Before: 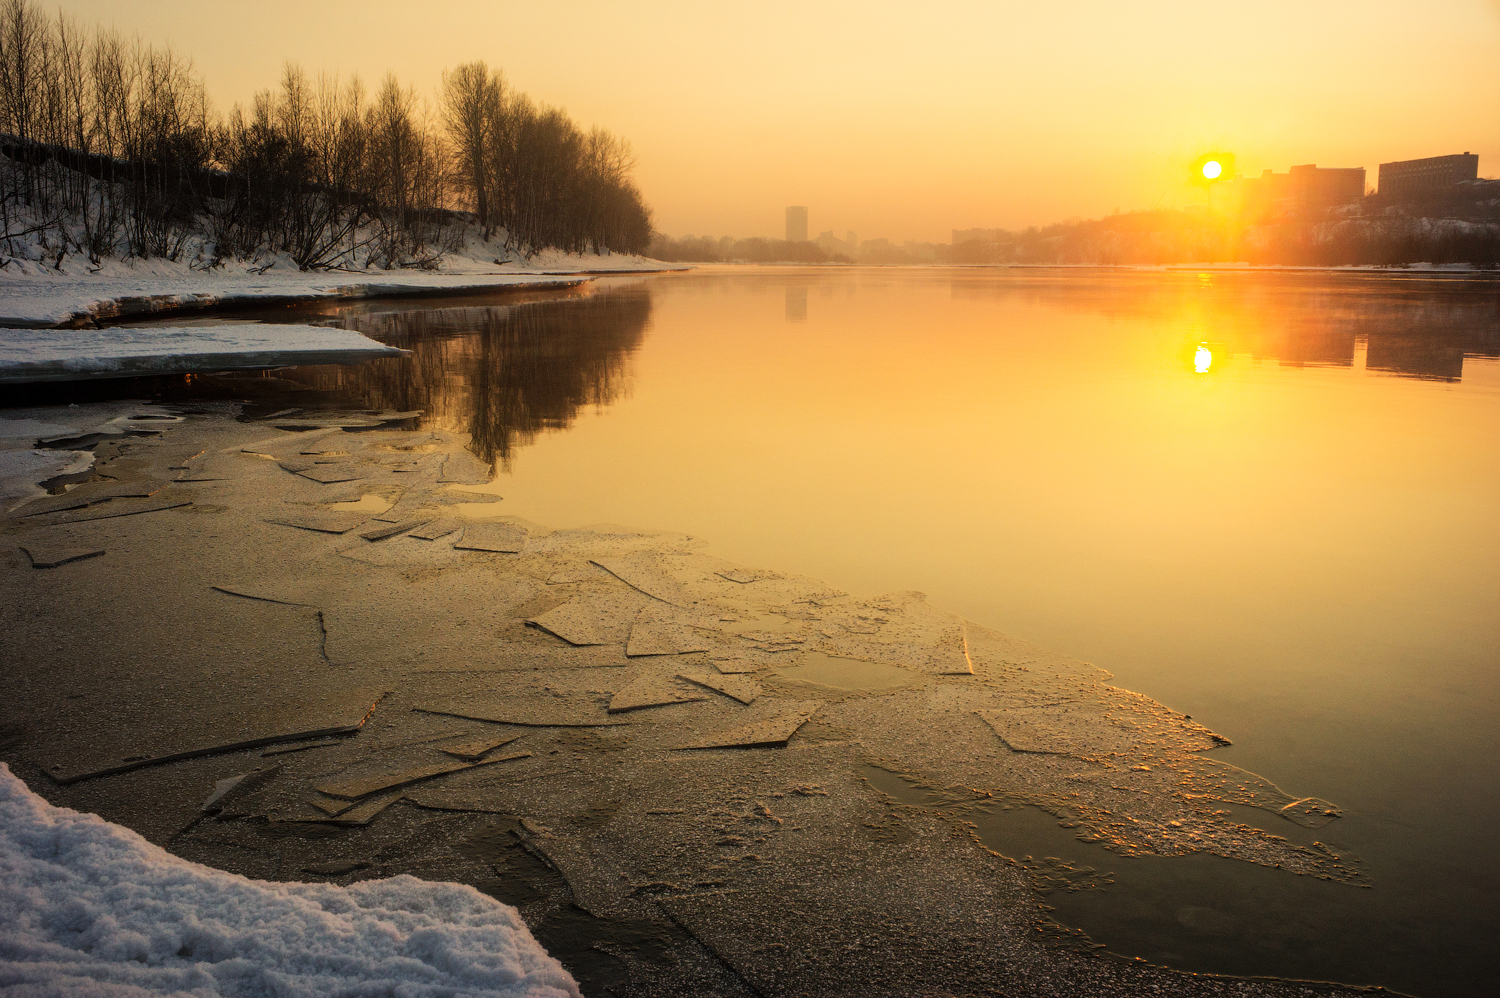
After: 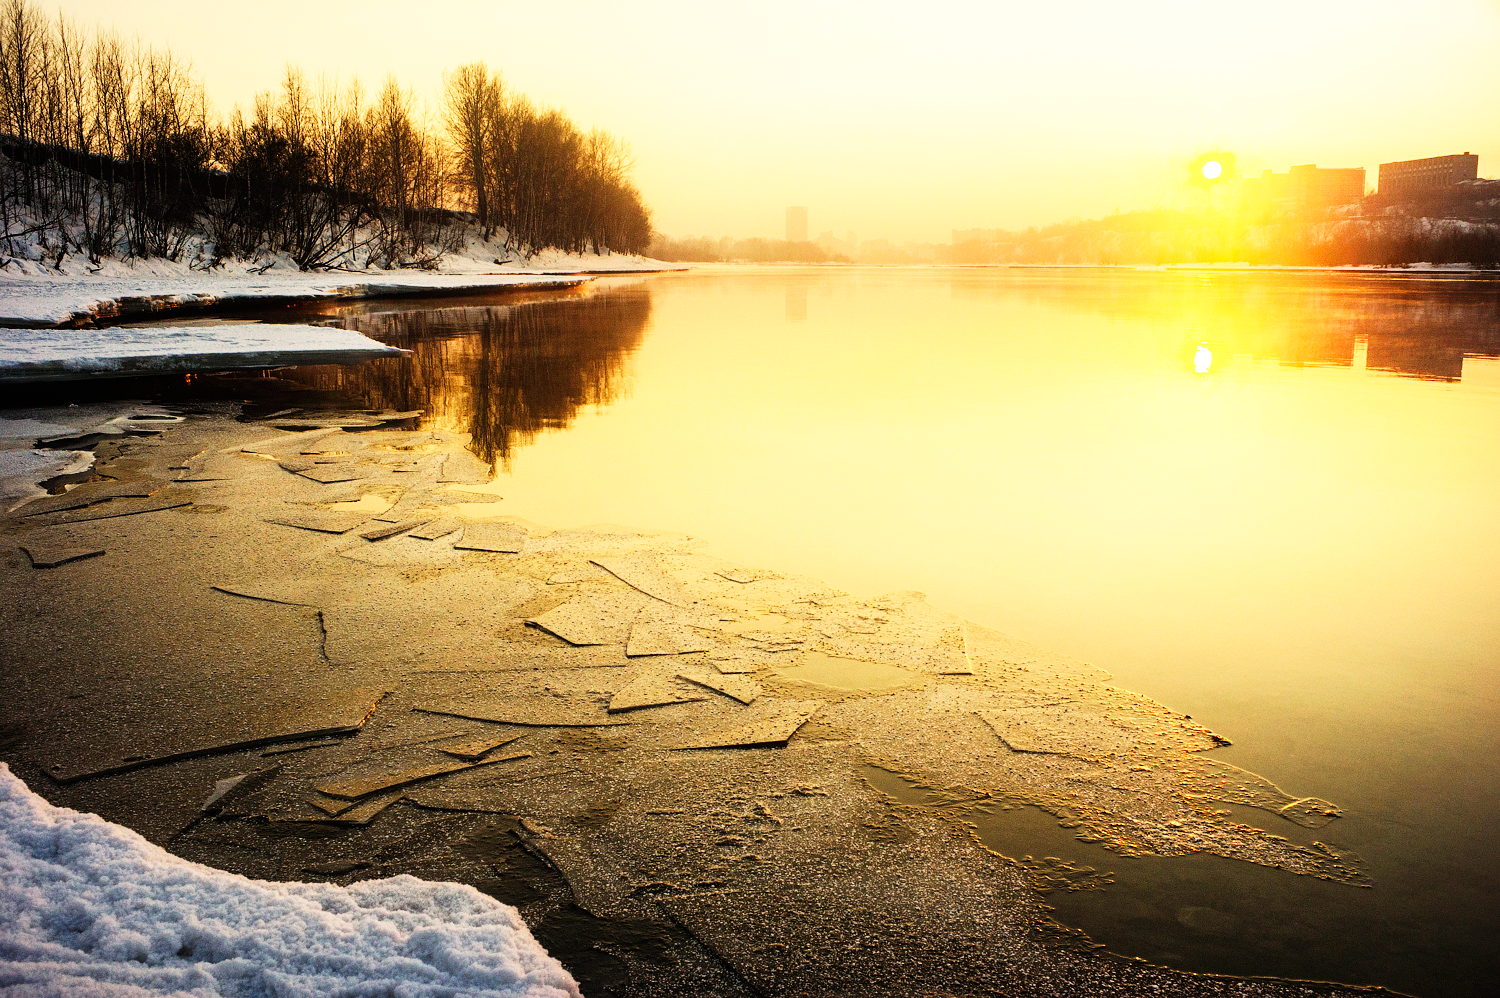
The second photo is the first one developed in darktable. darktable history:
sharpen: amount 0.2
base curve: curves: ch0 [(0, 0) (0.007, 0.004) (0.027, 0.03) (0.046, 0.07) (0.207, 0.54) (0.442, 0.872) (0.673, 0.972) (1, 1)], preserve colors none
